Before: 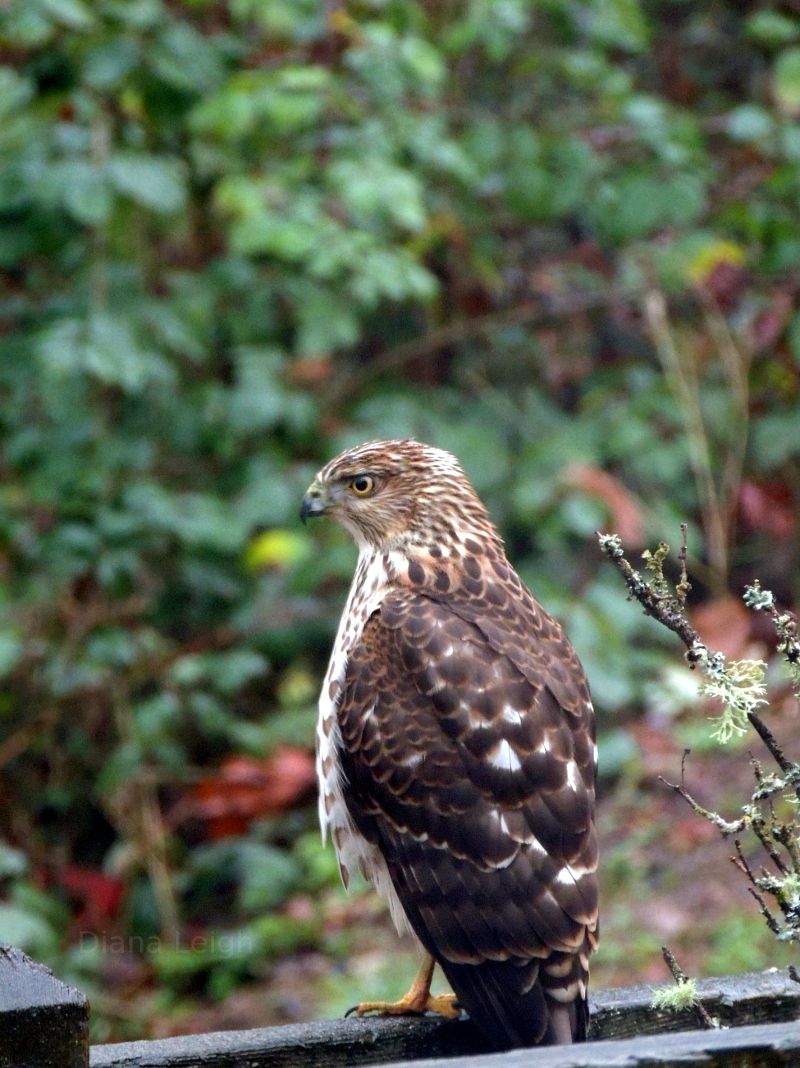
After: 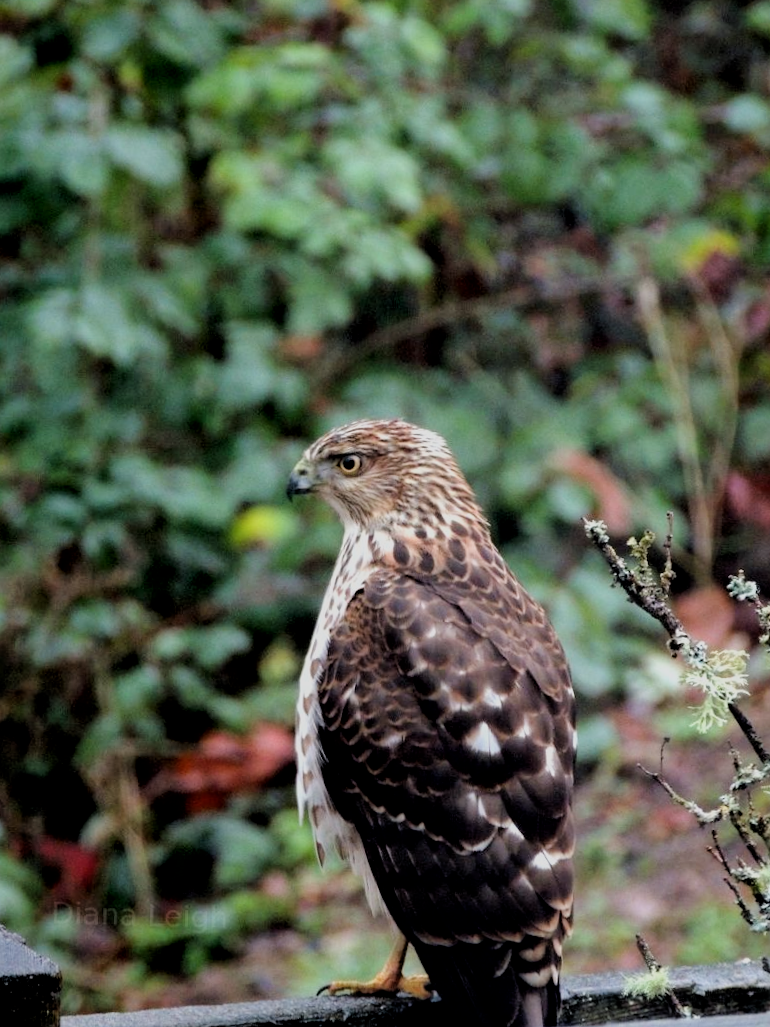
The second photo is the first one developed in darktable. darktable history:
crop and rotate: angle -1.69°
local contrast: mode bilateral grid, contrast 20, coarseness 50, detail 120%, midtone range 0.2
filmic rgb: black relative exposure -4.88 EV, hardness 2.82
